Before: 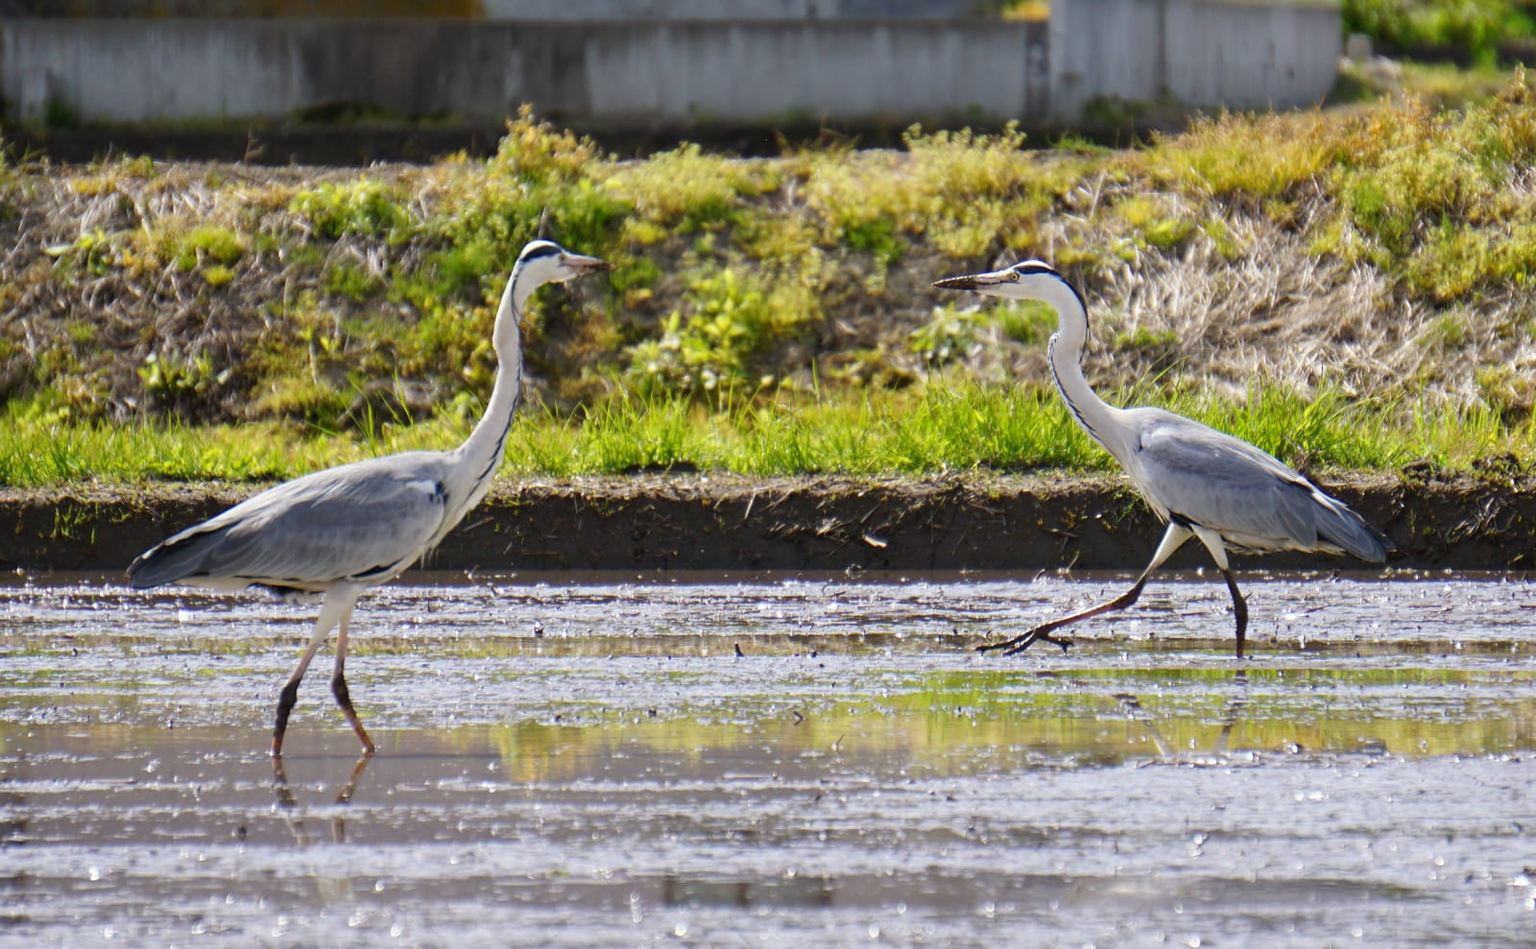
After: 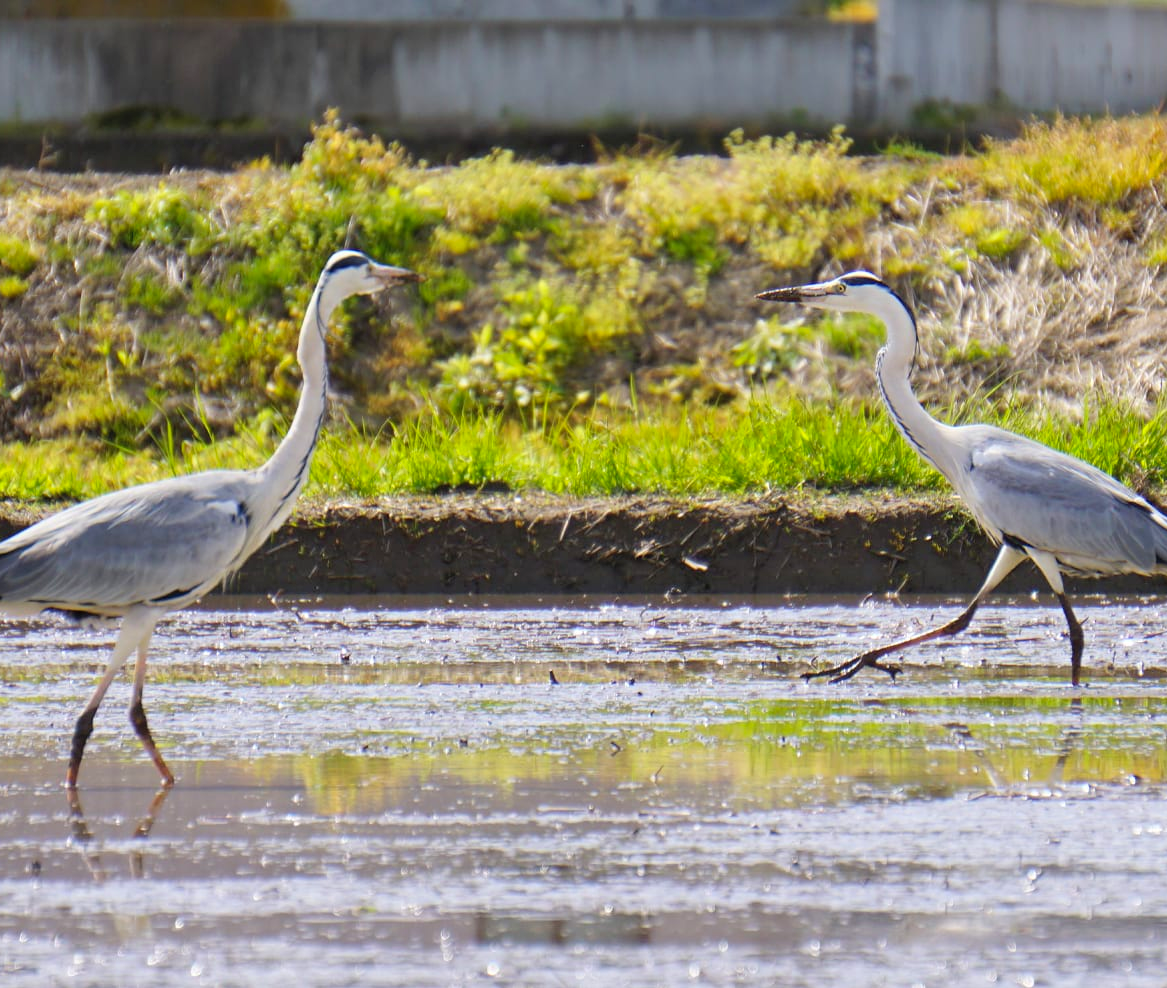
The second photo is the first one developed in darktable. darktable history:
contrast brightness saturation: brightness 0.094, saturation 0.192
crop: left 13.561%, right 13.484%
